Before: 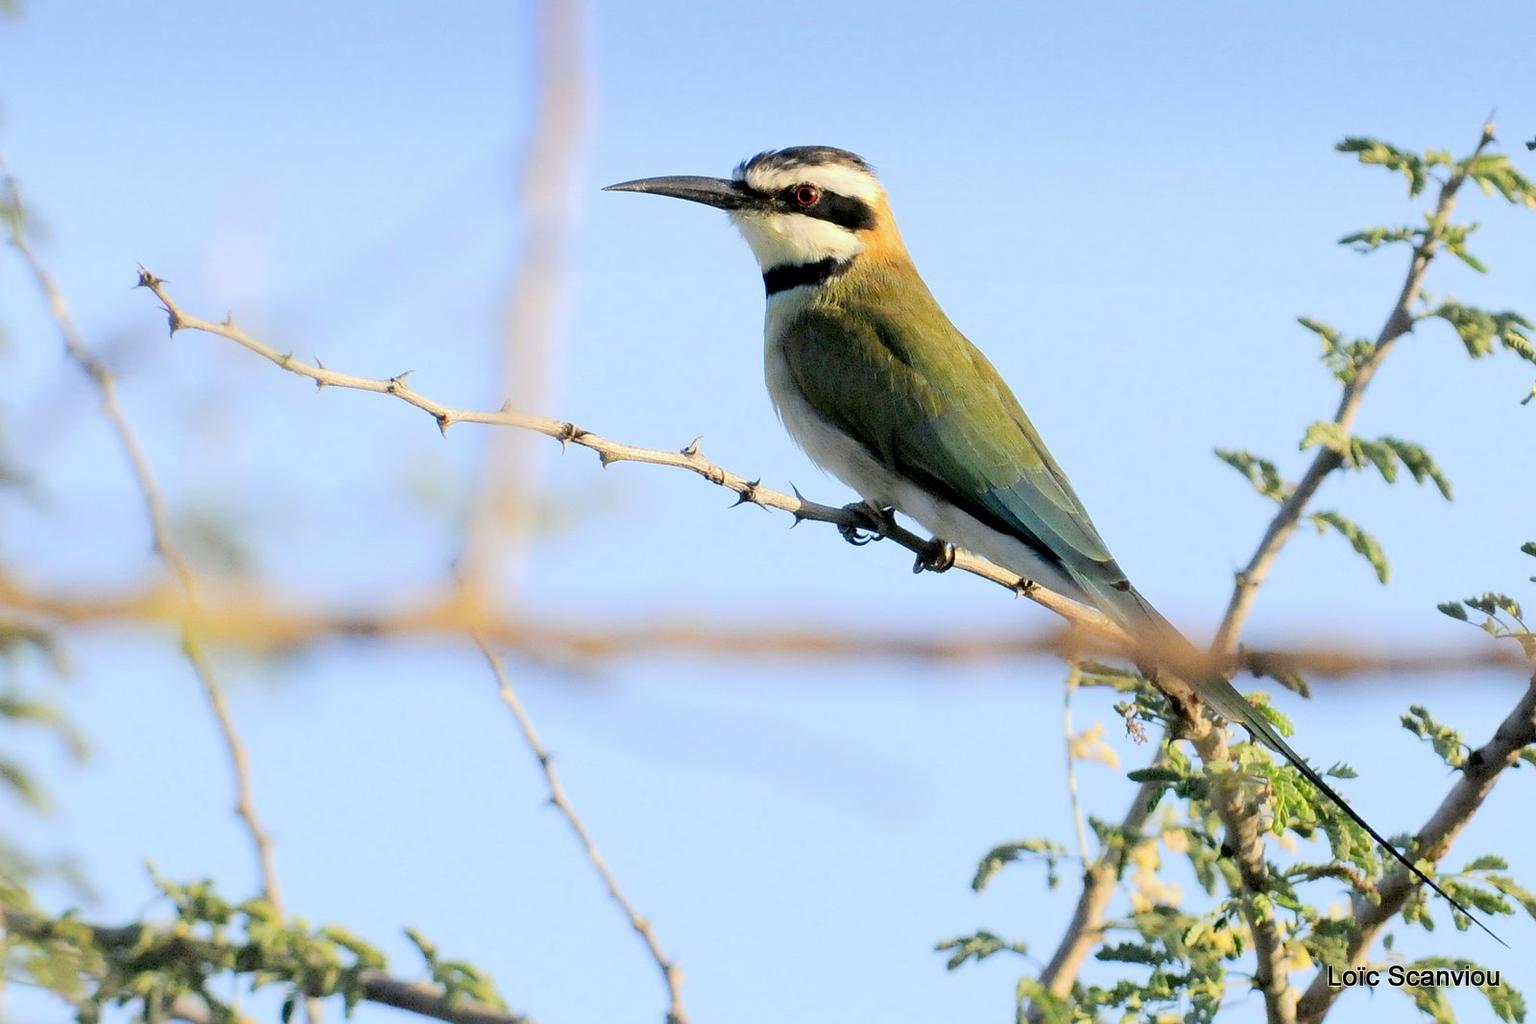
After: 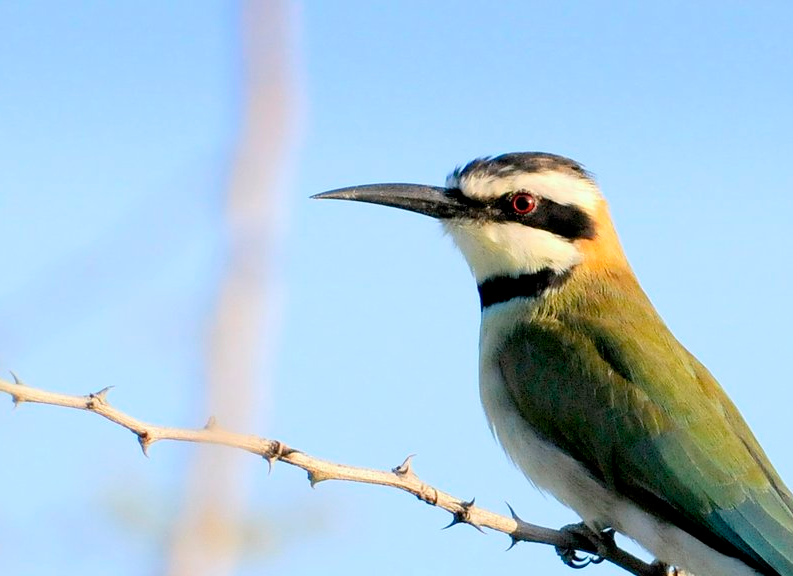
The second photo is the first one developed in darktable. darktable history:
levels: levels [0, 0.492, 0.984]
crop: left 19.83%, right 30.574%, bottom 45.934%
